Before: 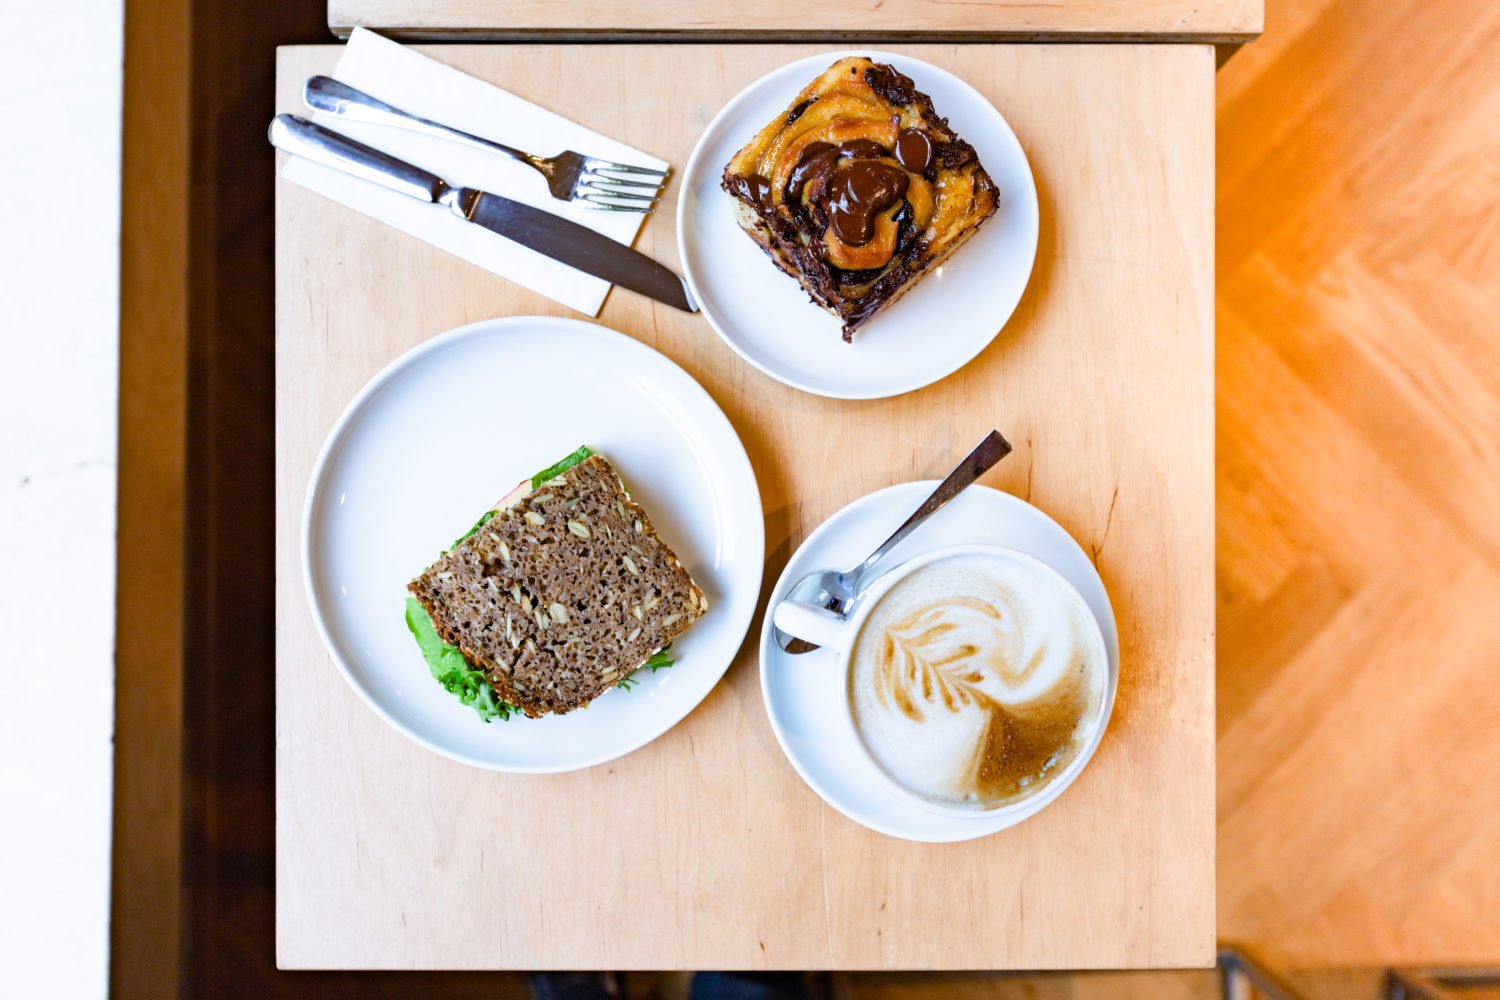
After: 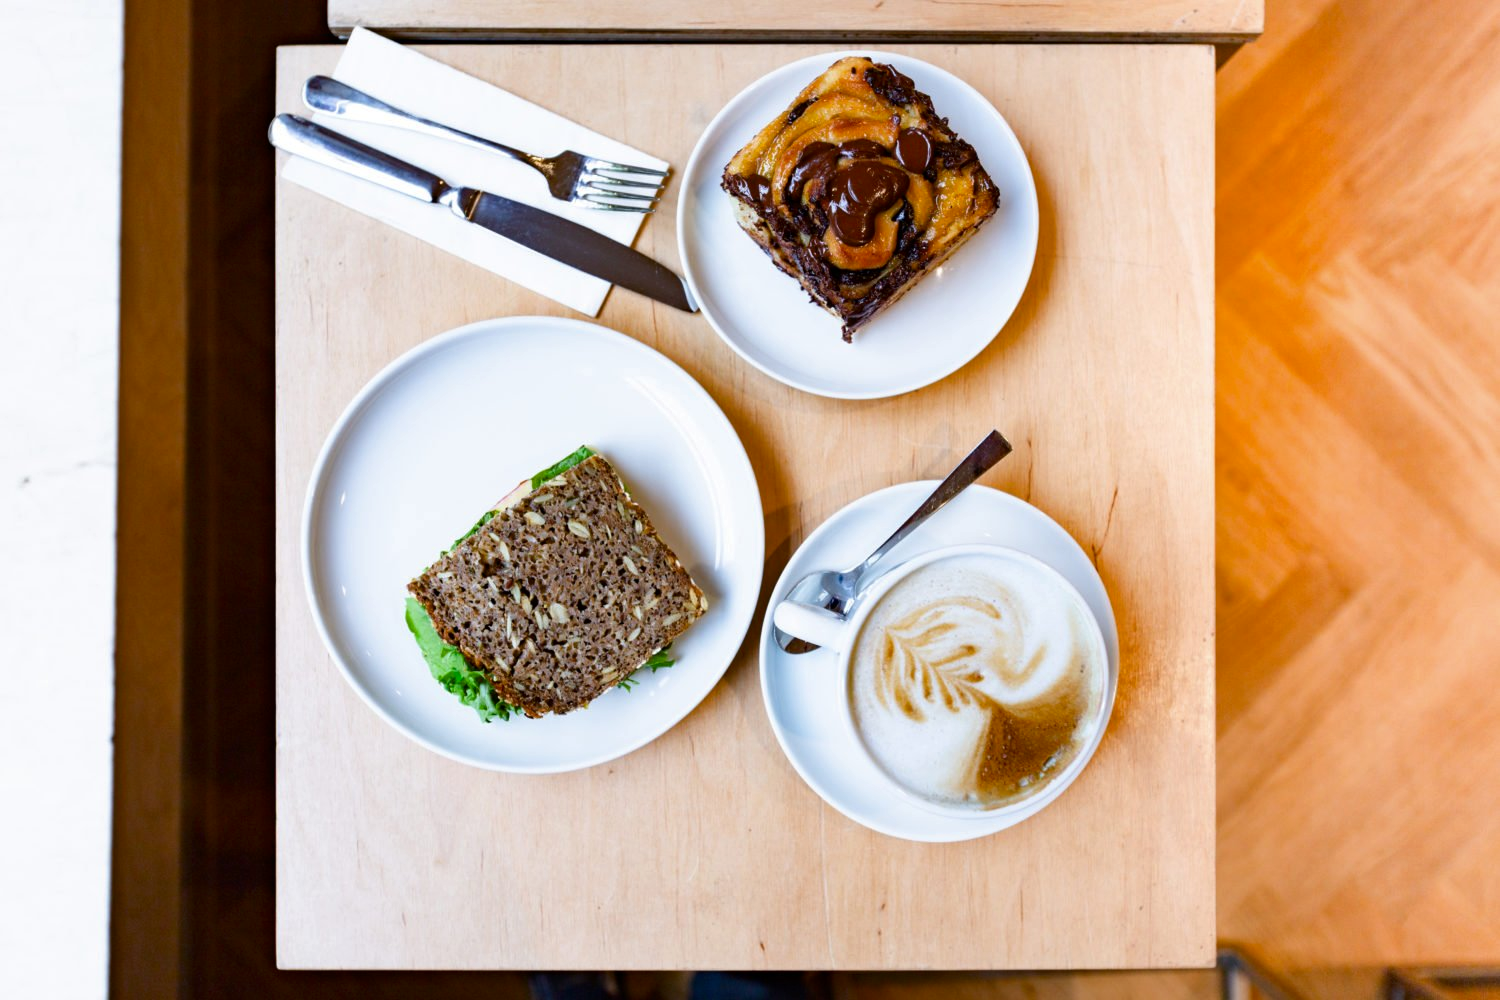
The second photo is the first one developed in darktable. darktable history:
contrast brightness saturation: brightness -0.09
